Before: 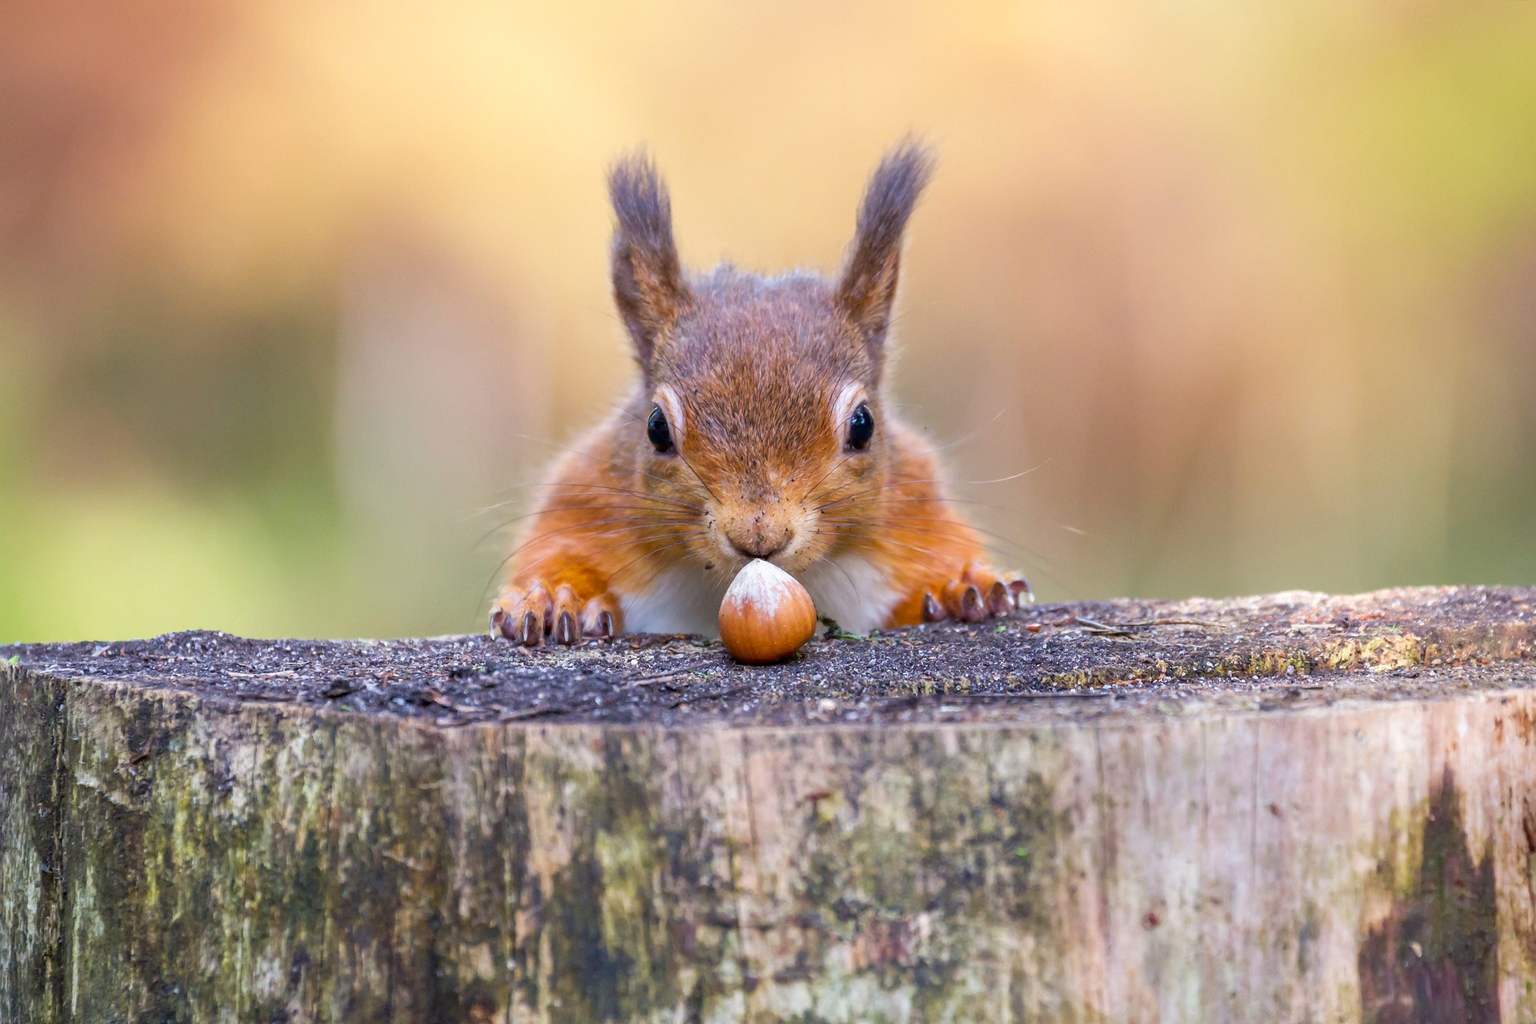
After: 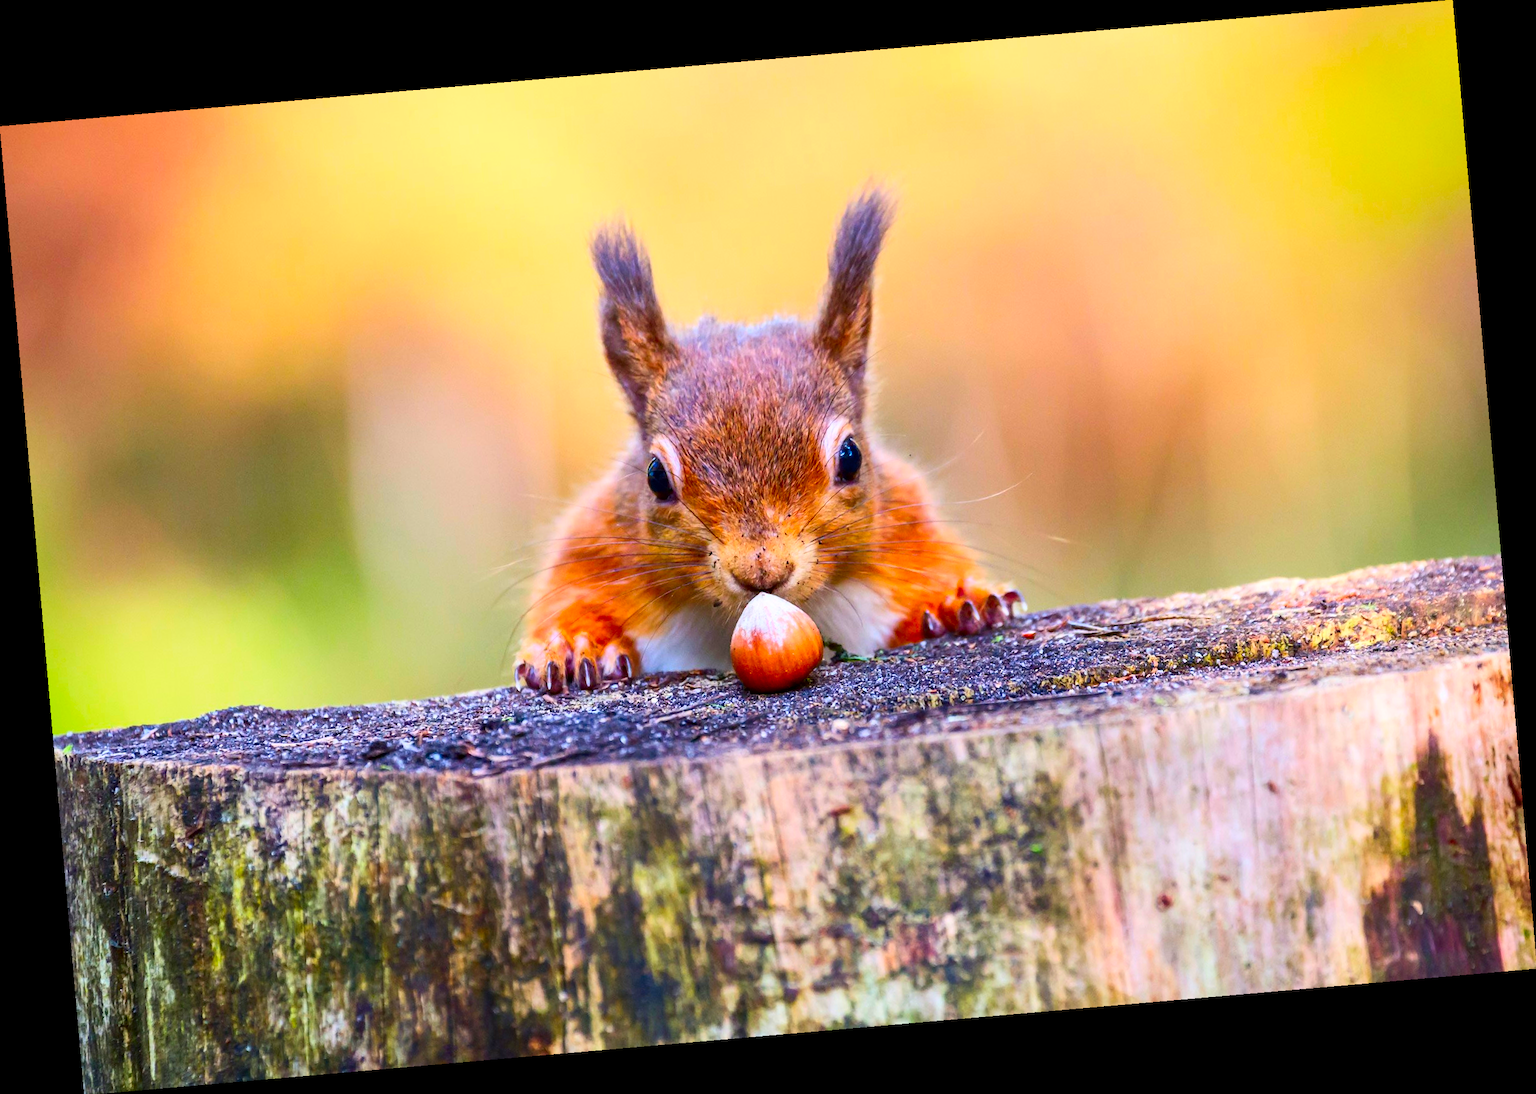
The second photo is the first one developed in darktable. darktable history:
contrast brightness saturation: contrast 0.26, brightness 0.02, saturation 0.87
rotate and perspective: rotation -4.98°, automatic cropping off
